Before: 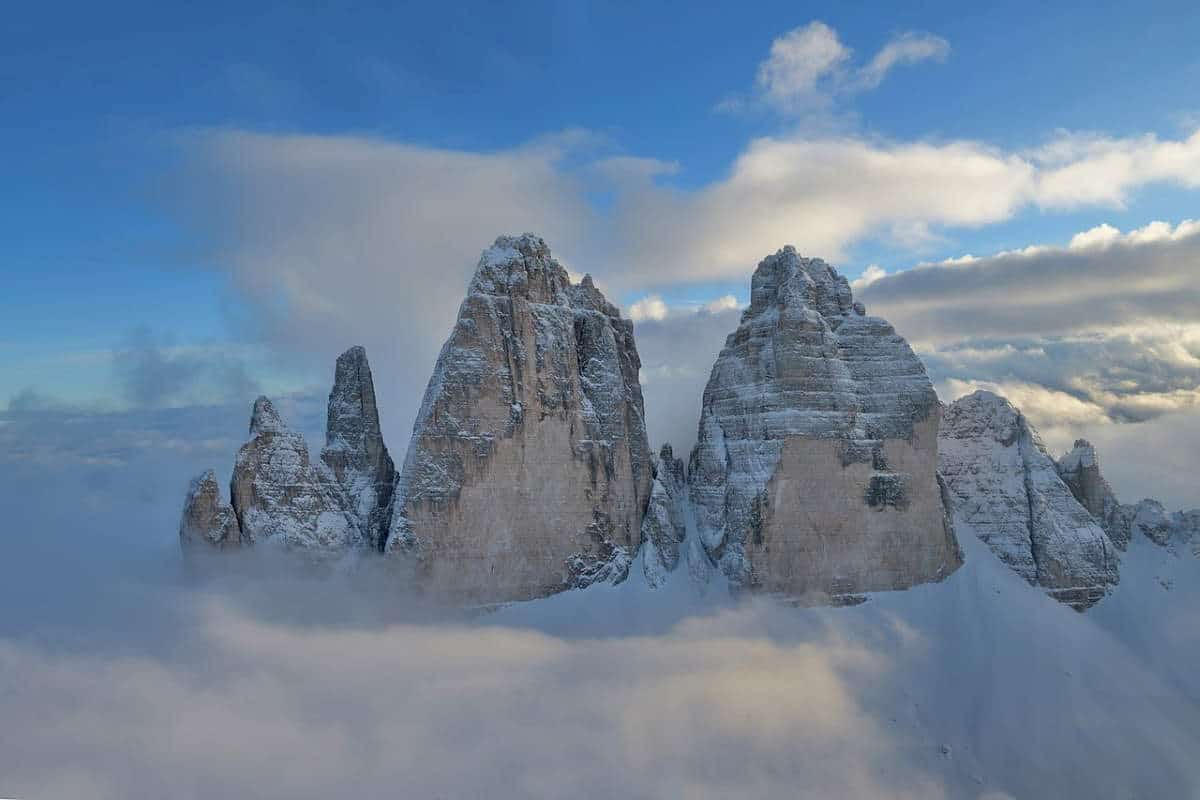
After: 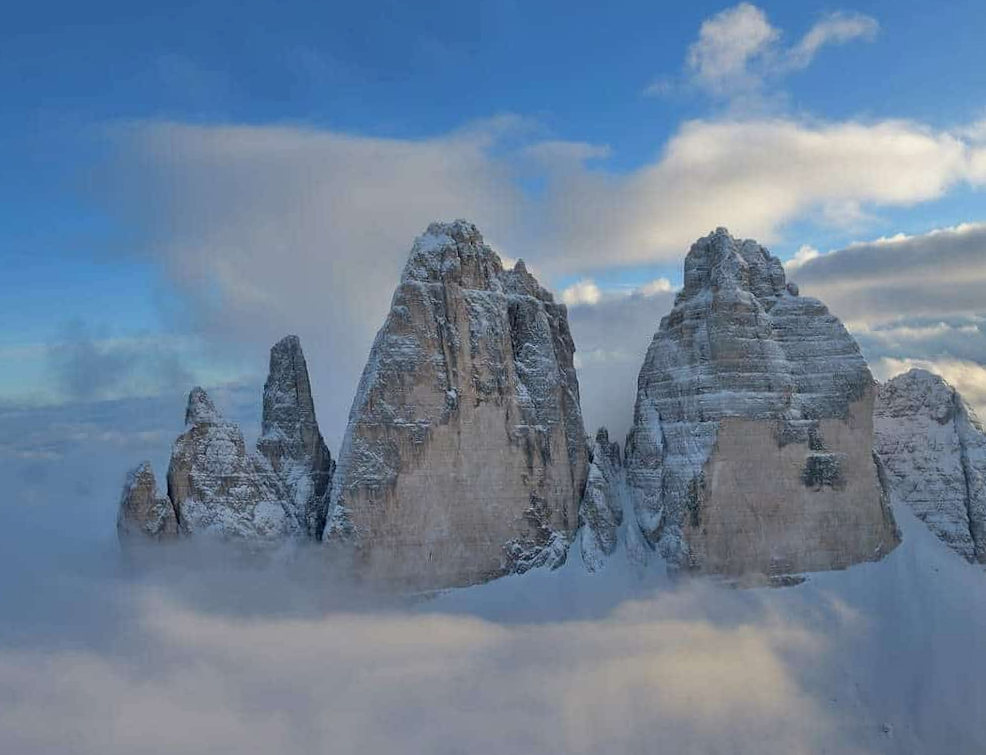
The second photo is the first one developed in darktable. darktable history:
crop and rotate: angle 1°, left 4.281%, top 0.642%, right 11.383%, bottom 2.486%
tone equalizer: on, module defaults
